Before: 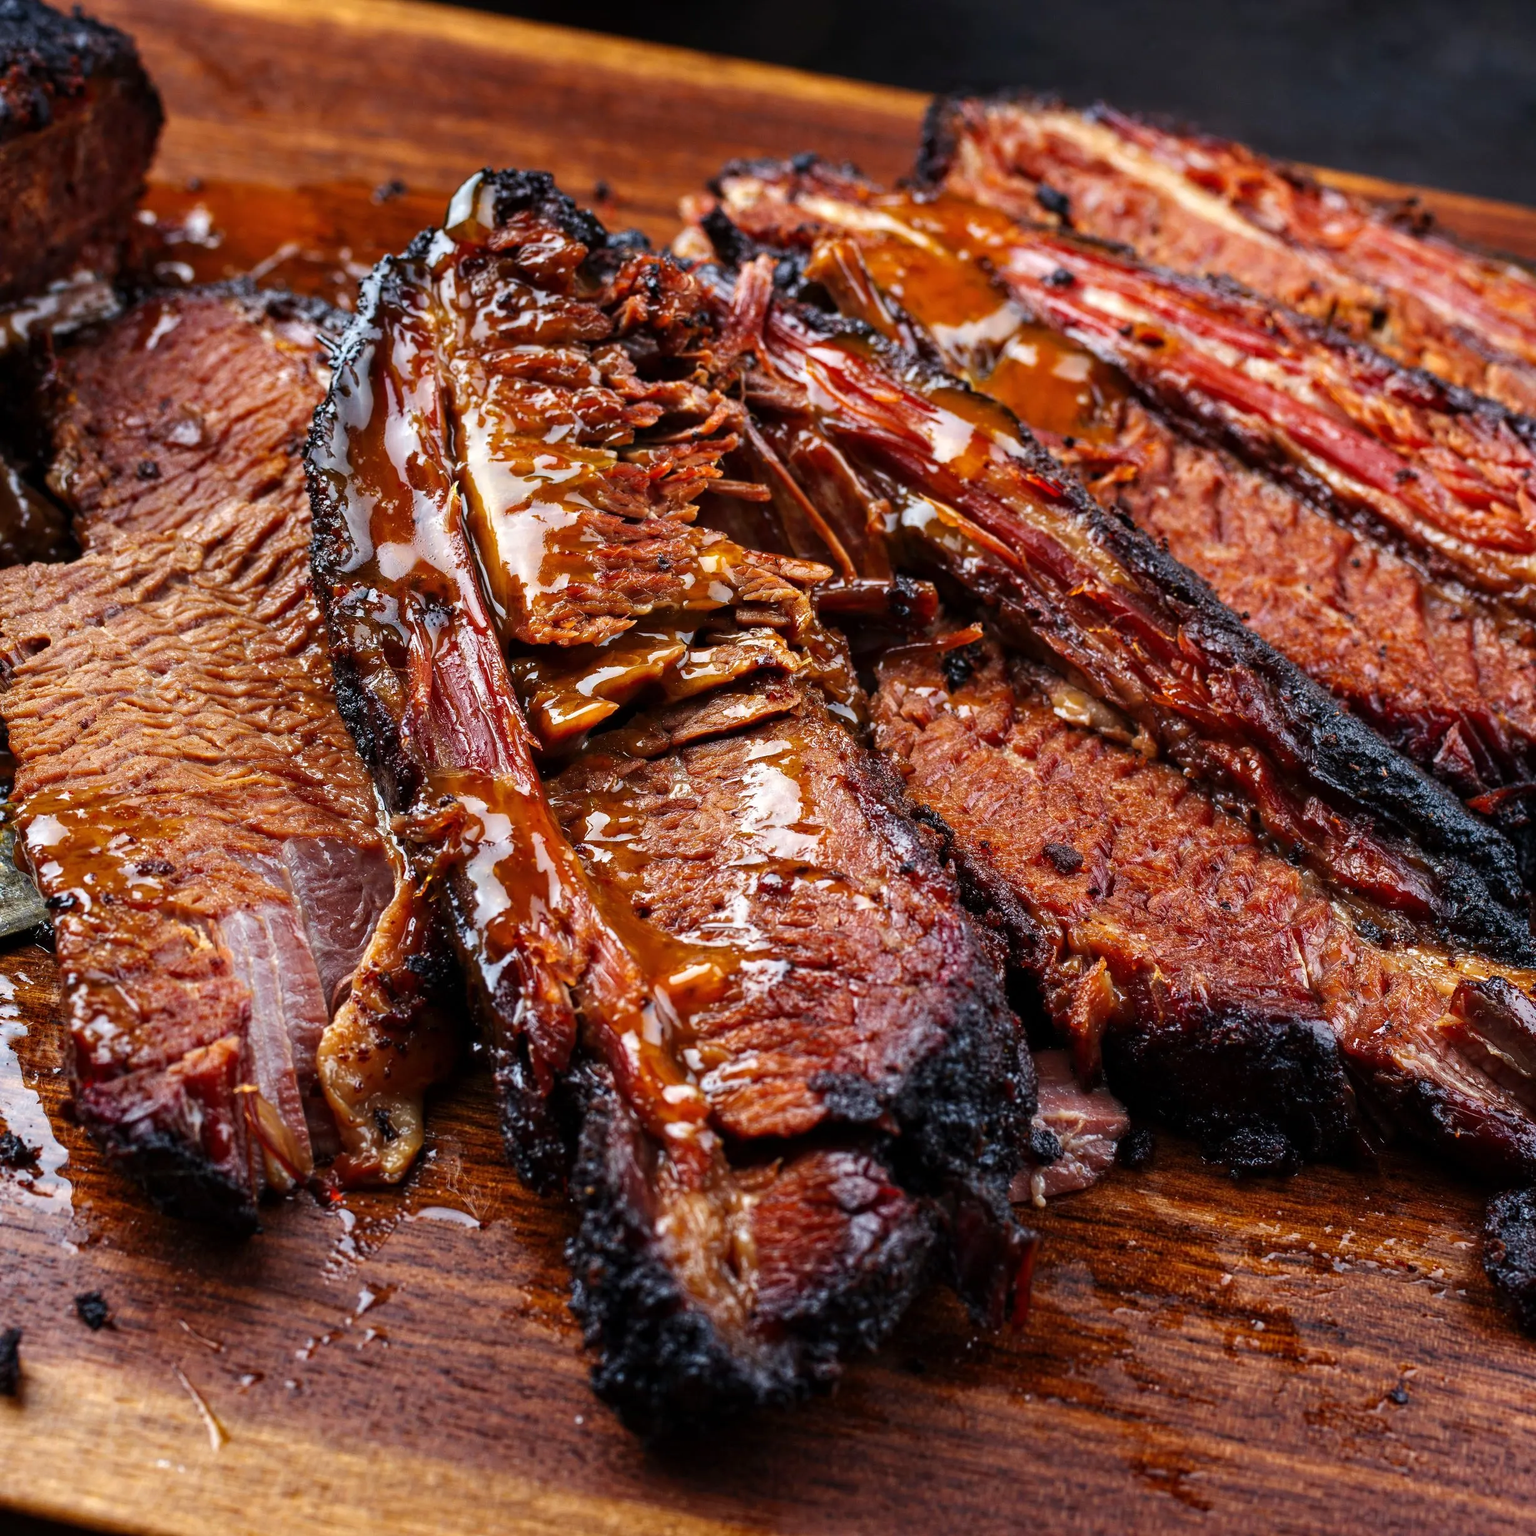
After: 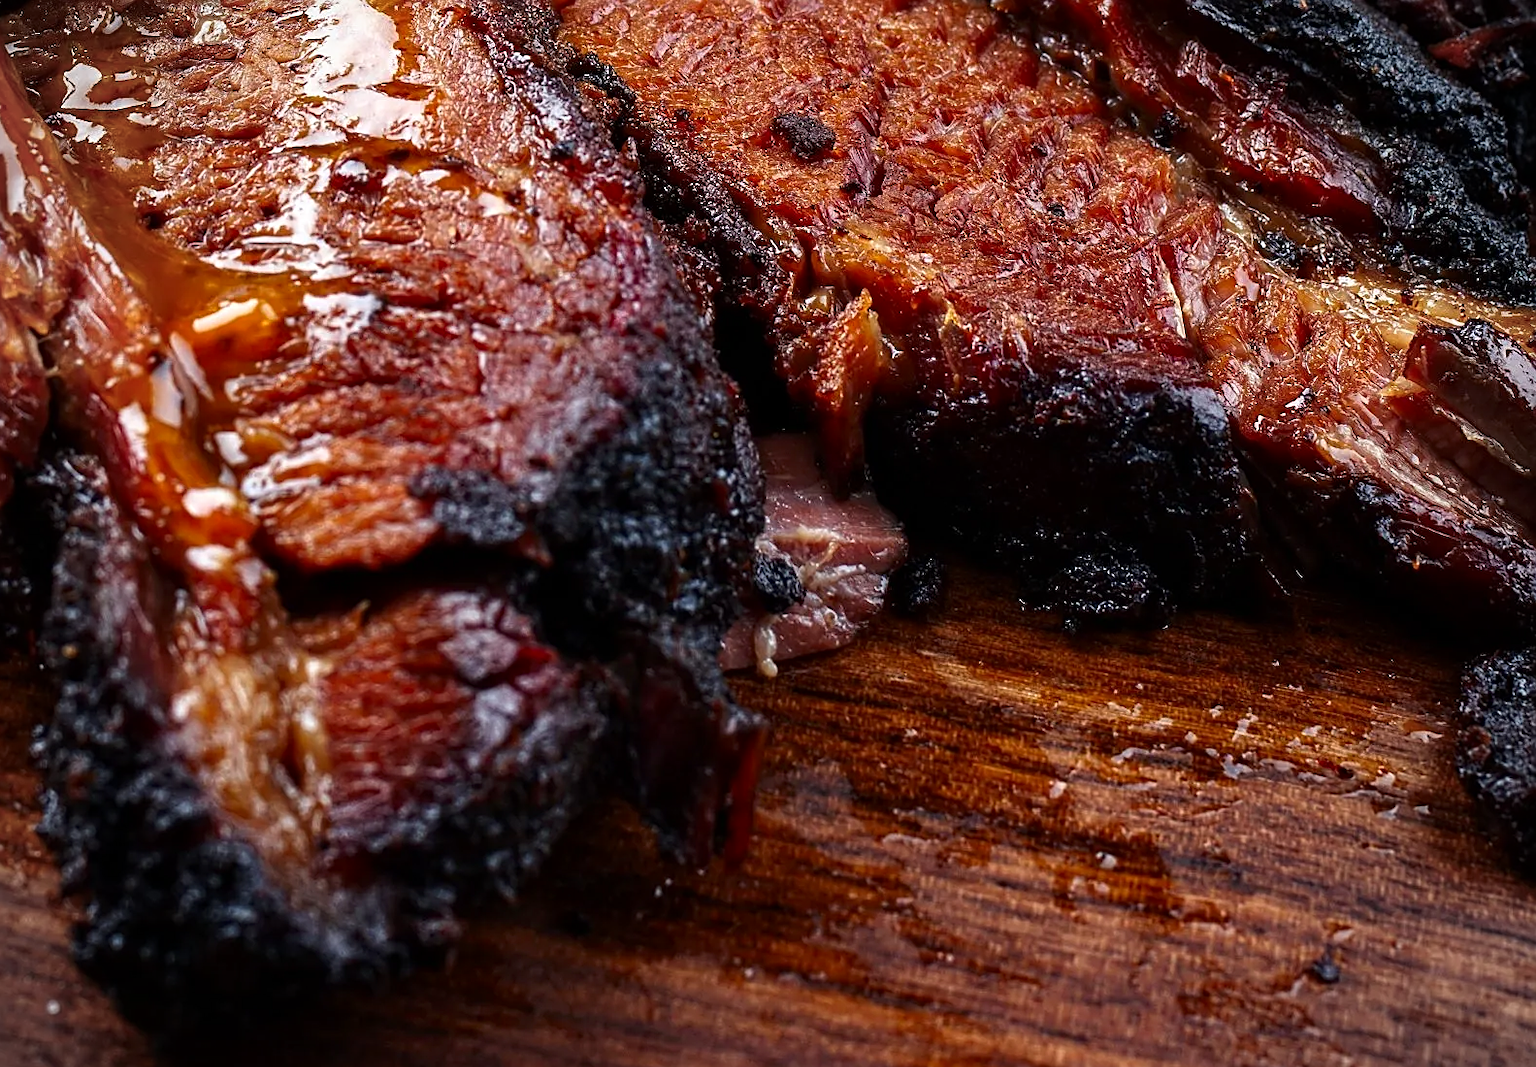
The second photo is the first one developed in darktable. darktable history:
crop and rotate: left 35.509%, top 50.238%, bottom 4.934%
sharpen: on, module defaults
contrast brightness saturation: contrast 0.03, brightness -0.04
shadows and highlights: shadows 0, highlights 40
tone equalizer: on, module defaults
vignetting: fall-off radius 60.92%
